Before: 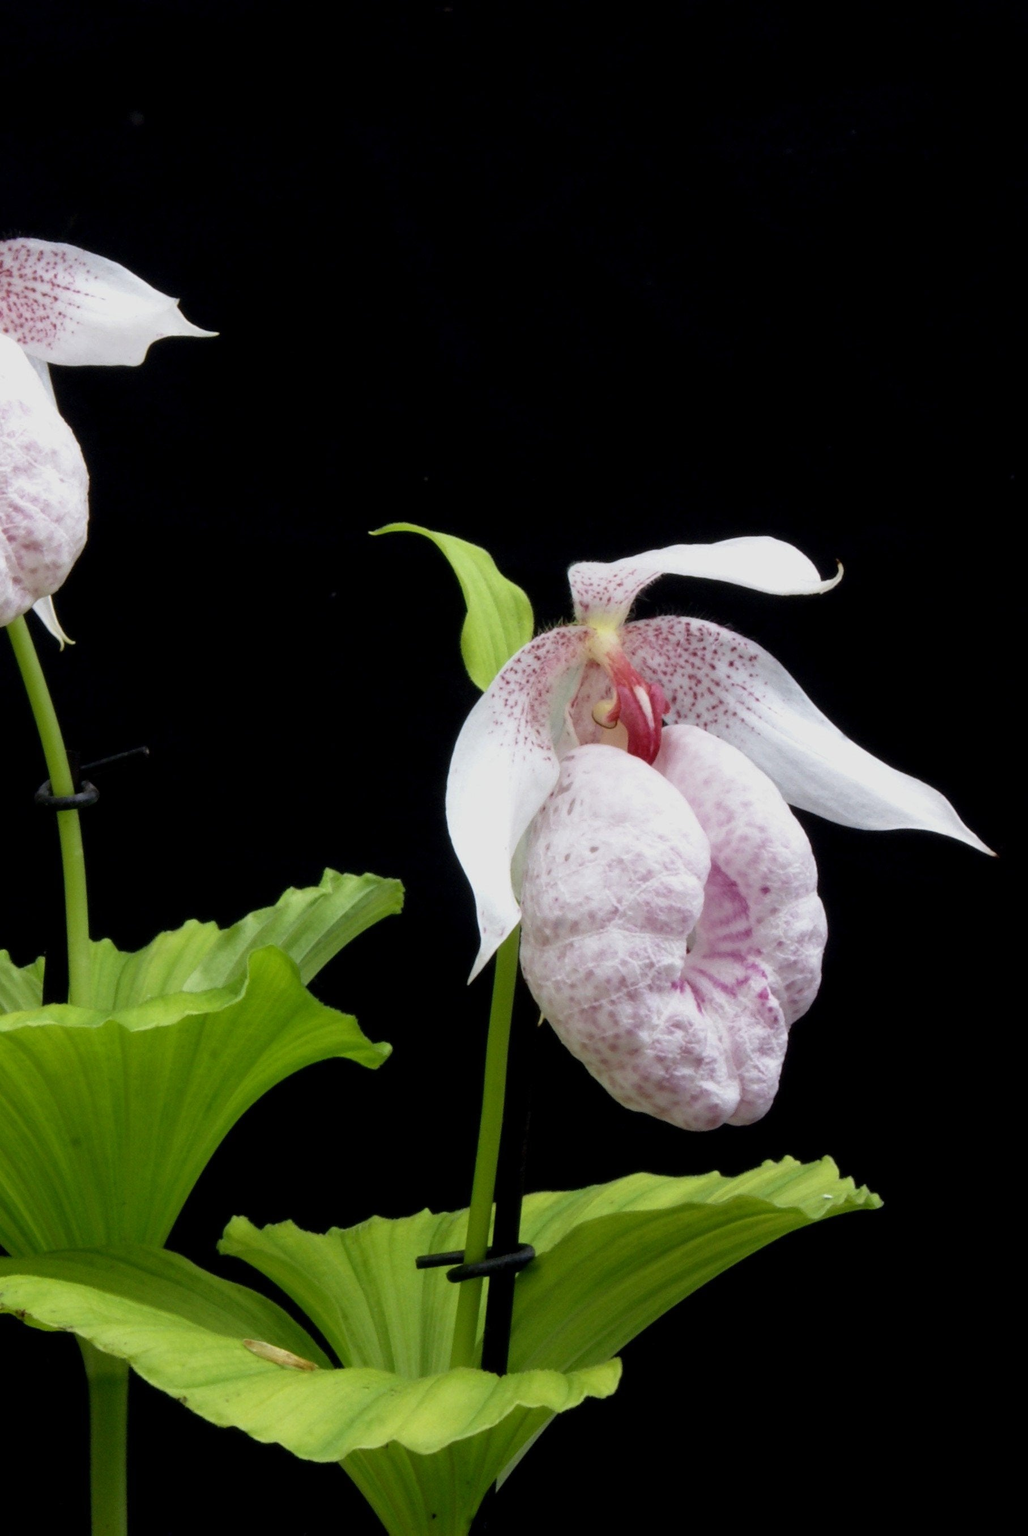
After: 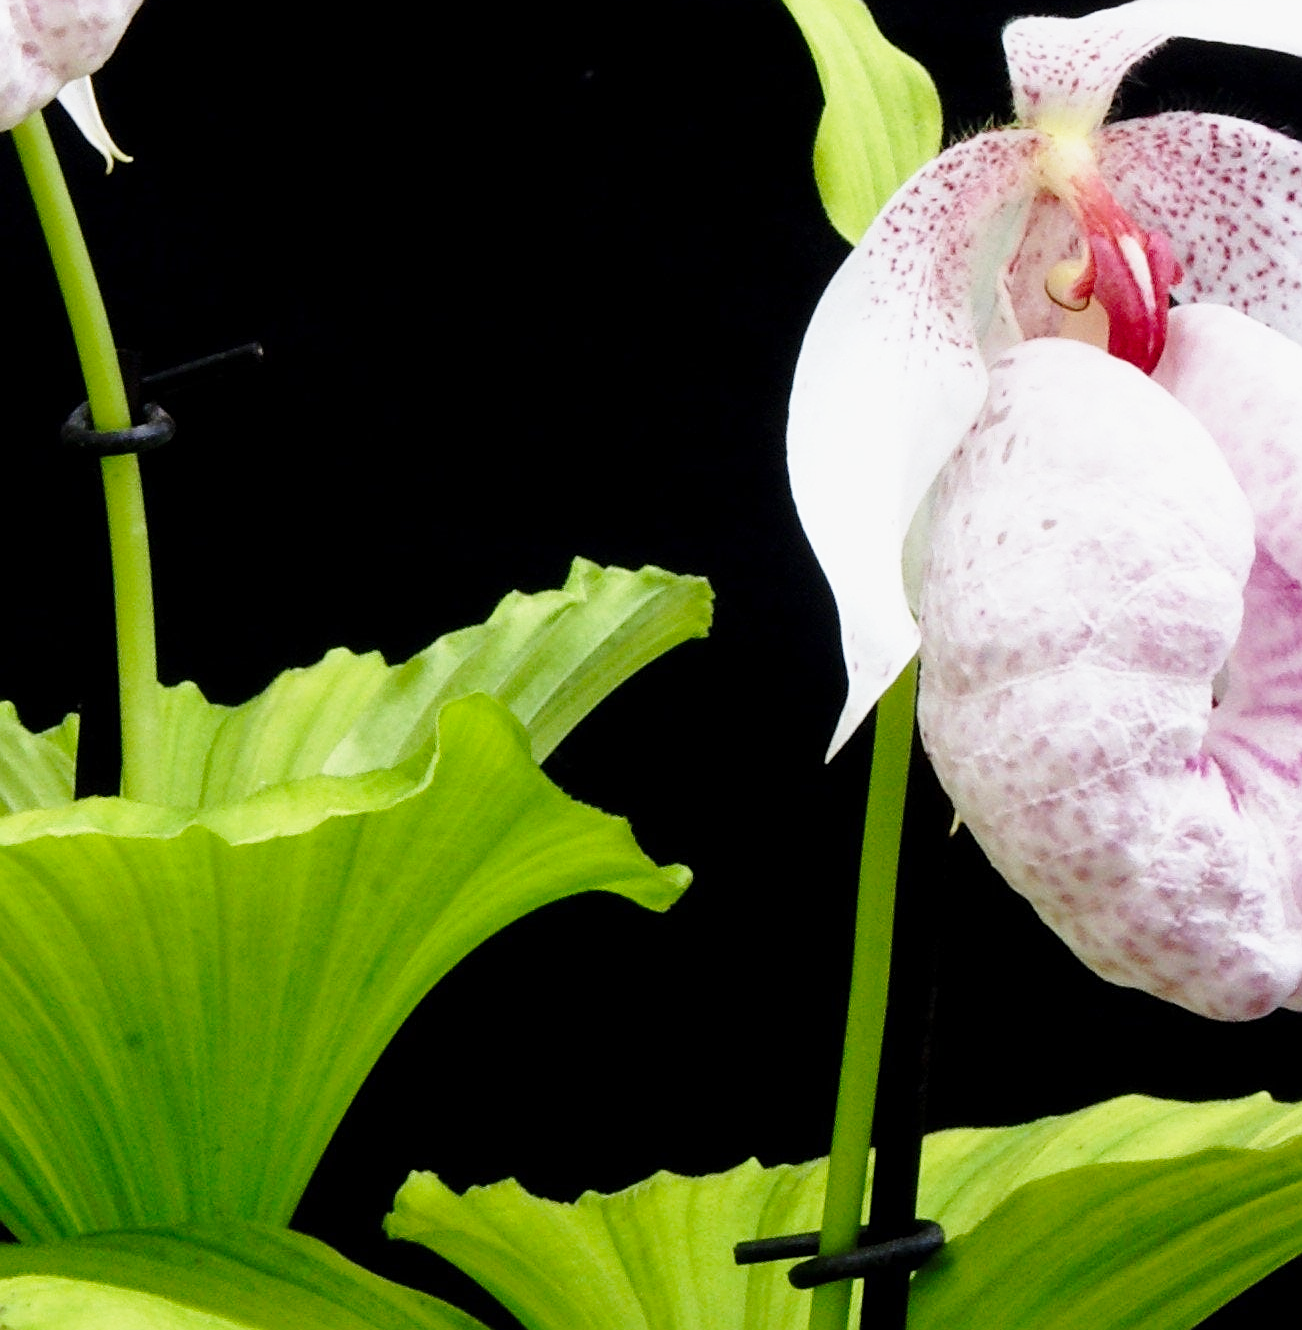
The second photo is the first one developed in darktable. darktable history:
crop: top 35.996%, right 28.242%, bottom 14.913%
sharpen: amount 0.49
base curve: curves: ch0 [(0, 0) (0.028, 0.03) (0.121, 0.232) (0.46, 0.748) (0.859, 0.968) (1, 1)], preserve colors none
